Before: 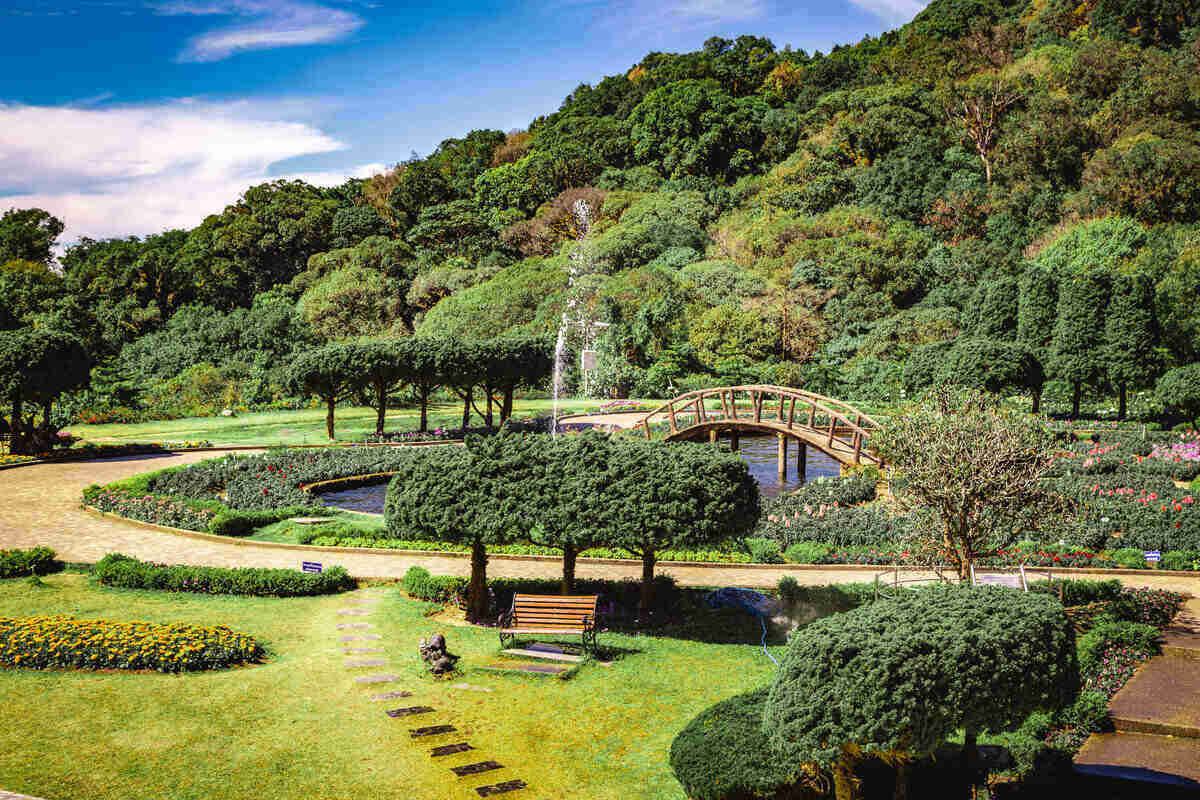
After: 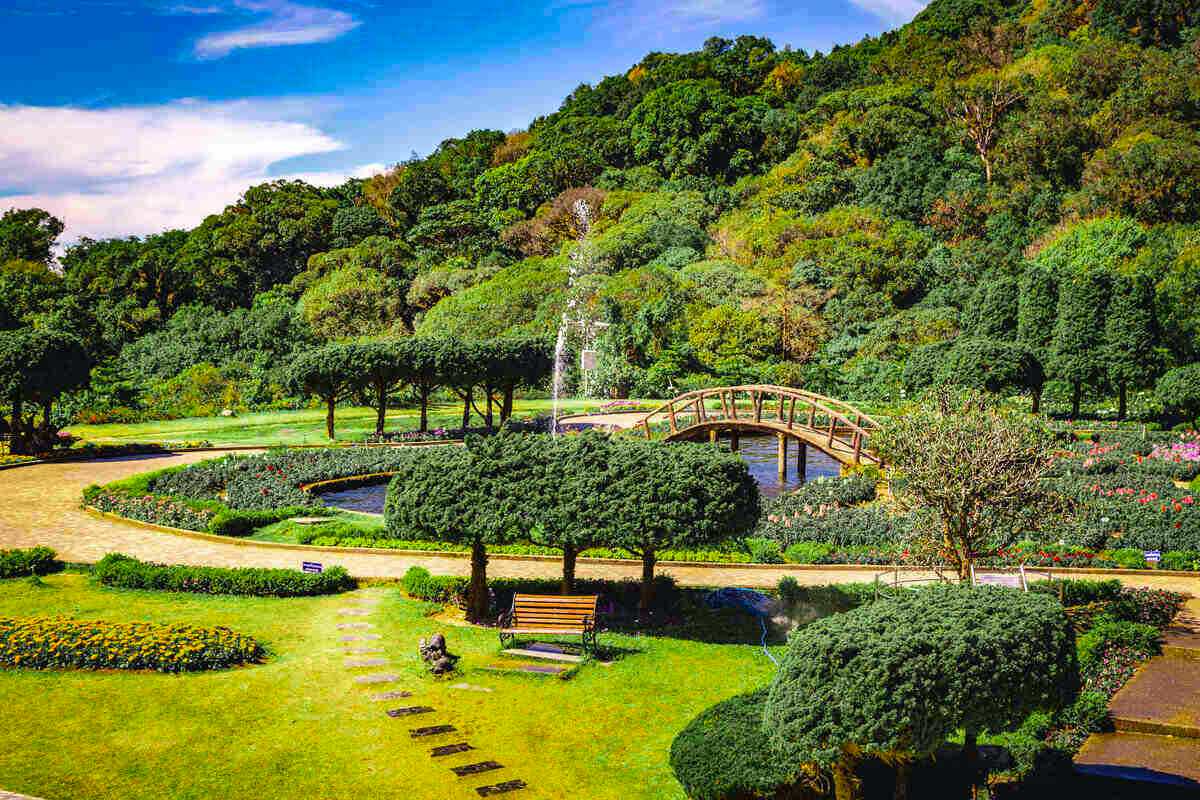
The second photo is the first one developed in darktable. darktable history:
color balance rgb: shadows lift › chroma 3.088%, shadows lift › hue 243.12°, perceptual saturation grading › global saturation 35.807%, global vibrance 2.953%
